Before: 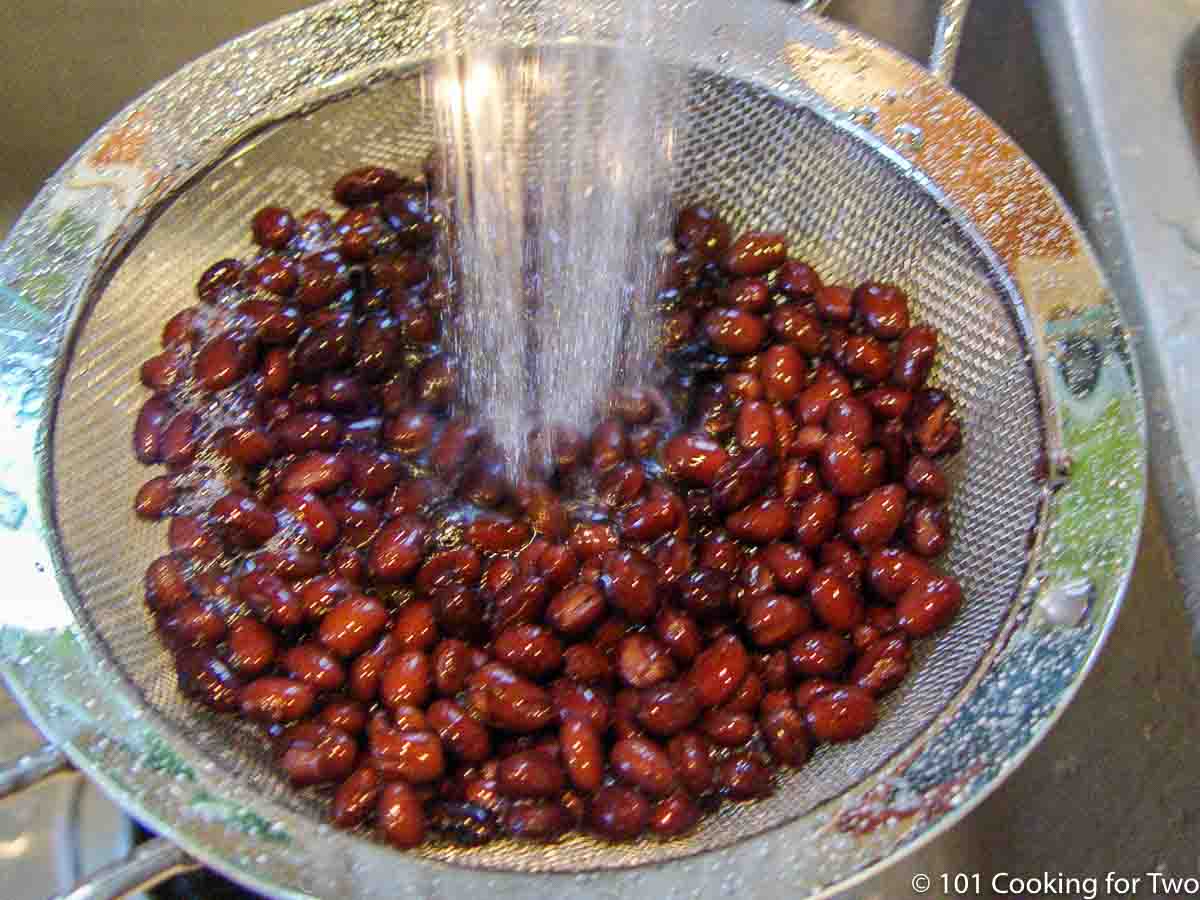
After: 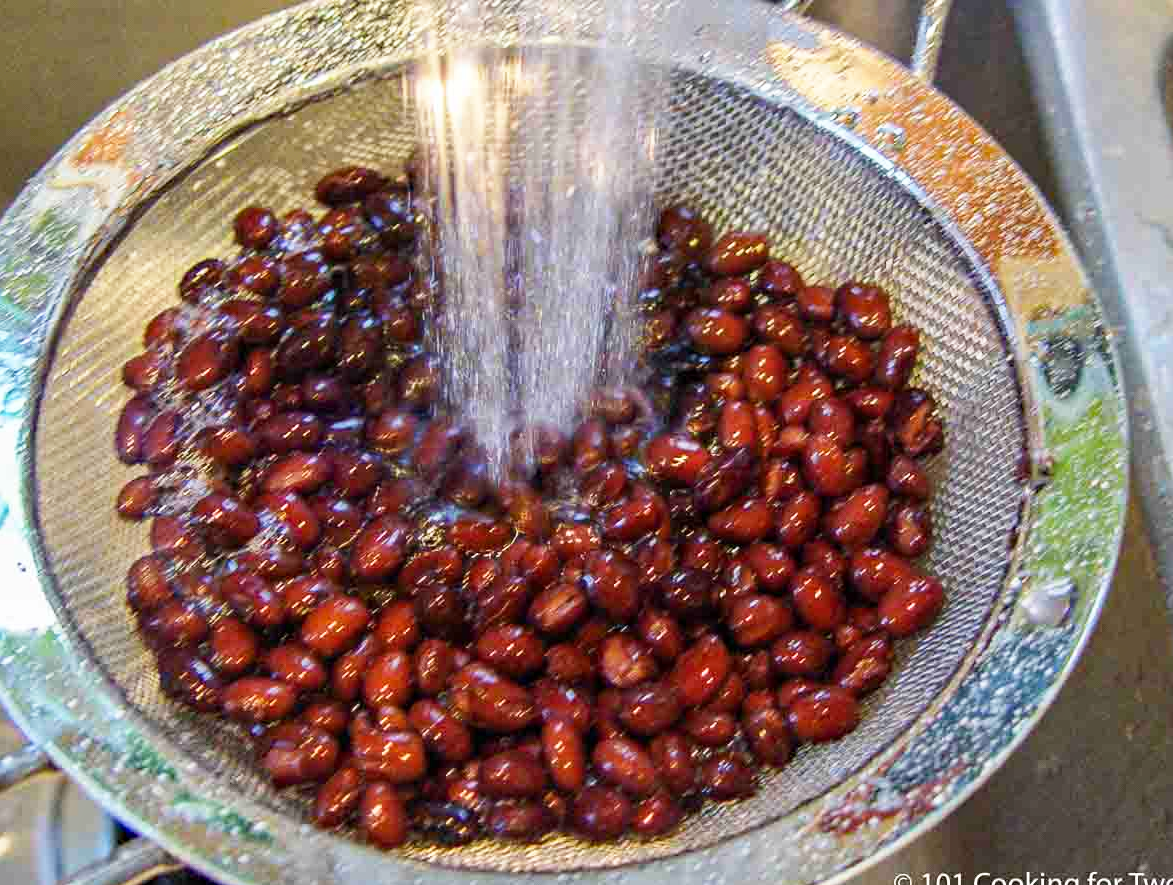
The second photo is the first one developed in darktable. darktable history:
haze removal: compatibility mode true, adaptive false
crop and rotate: left 1.575%, right 0.65%, bottom 1.62%
exposure: exposure -0.026 EV, compensate exposure bias true, compensate highlight preservation false
base curve: curves: ch0 [(0, 0) (0.666, 0.806) (1, 1)], preserve colors none
